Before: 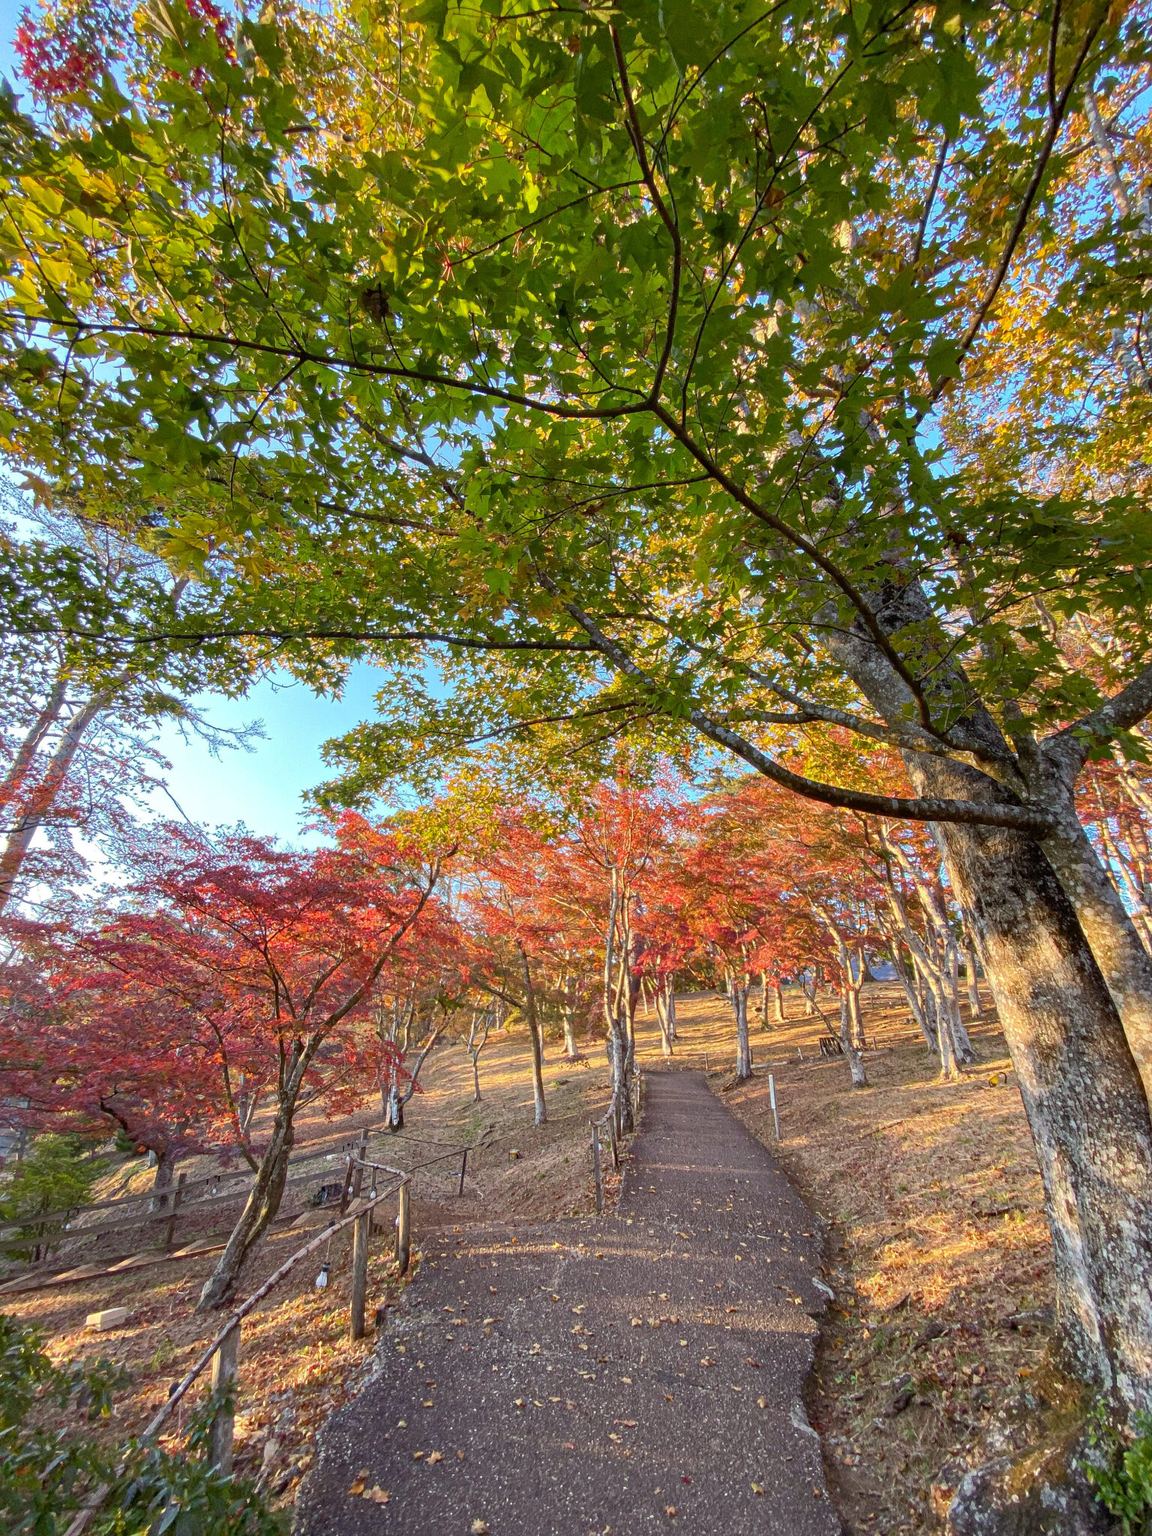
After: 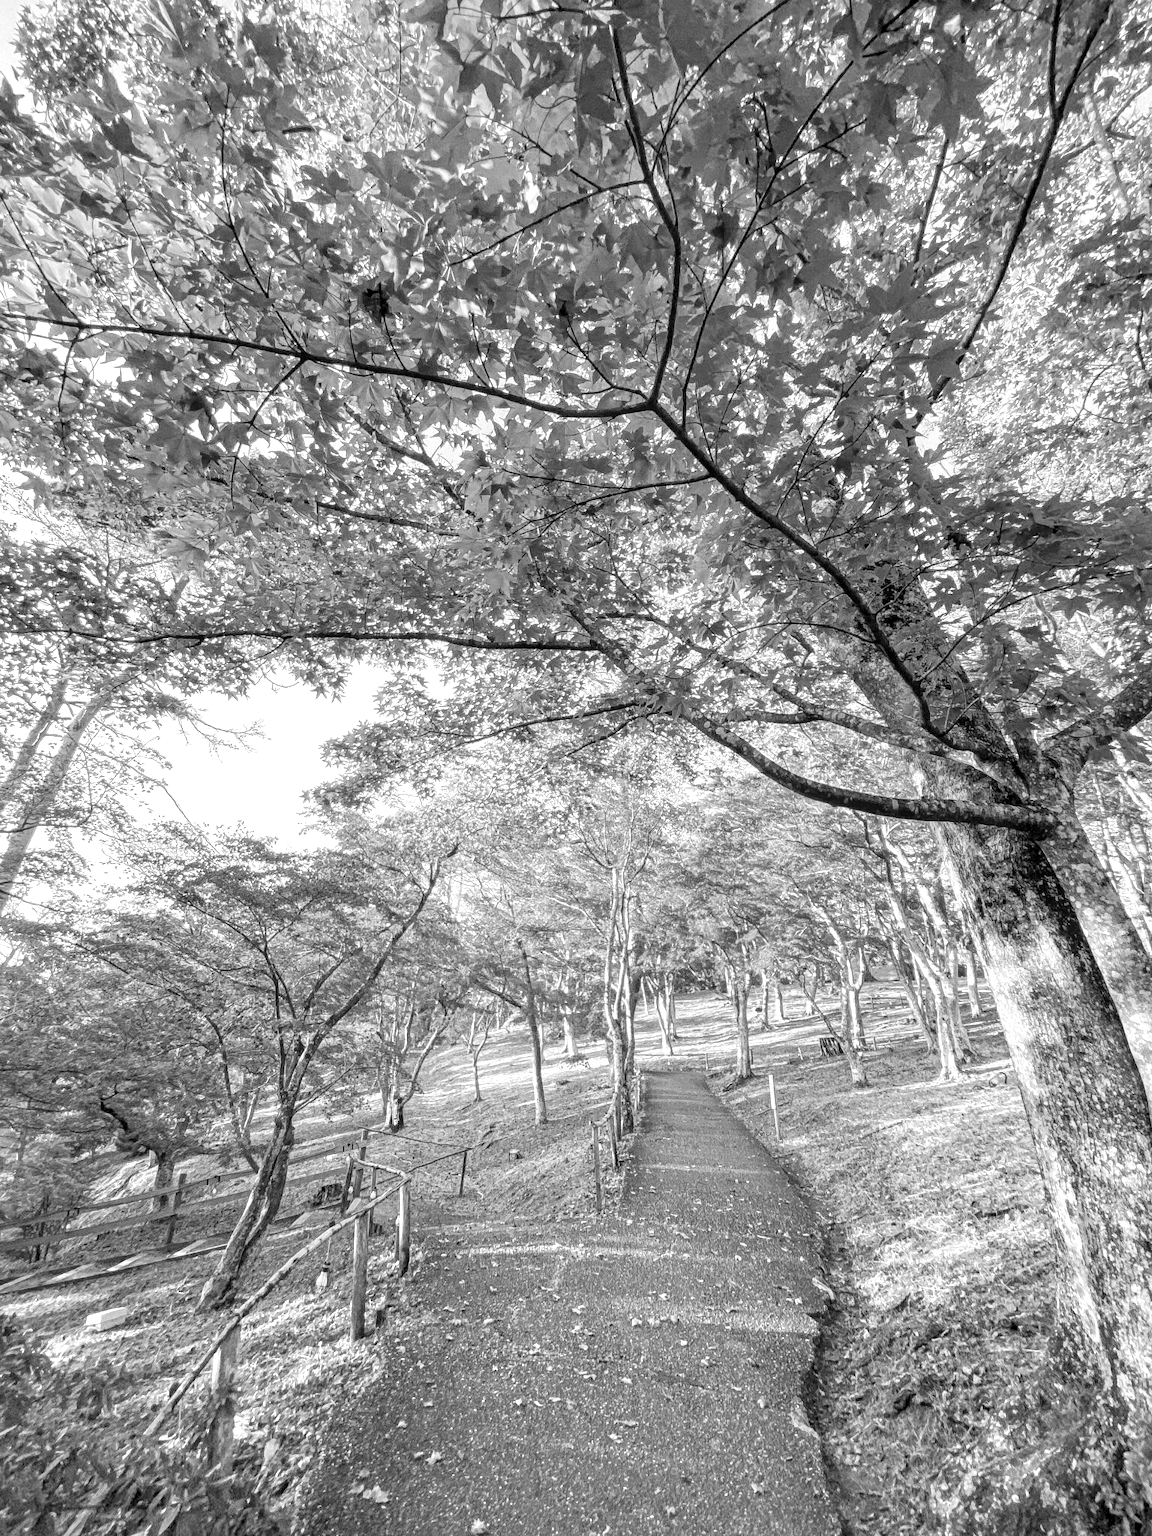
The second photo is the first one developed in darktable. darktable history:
exposure: exposure 0.6 EV, compensate highlight preservation false
local contrast: on, module defaults
monochrome: on, module defaults
tone curve: curves: ch0 [(0, 0.01) (0.052, 0.045) (0.136, 0.133) (0.29, 0.332) (0.453, 0.531) (0.676, 0.751) (0.89, 0.919) (1, 1)]; ch1 [(0, 0) (0.094, 0.081) (0.285, 0.299) (0.385, 0.403) (0.447, 0.429) (0.495, 0.496) (0.544, 0.552) (0.589, 0.612) (0.722, 0.728) (1, 1)]; ch2 [(0, 0) (0.257, 0.217) (0.43, 0.421) (0.498, 0.507) (0.531, 0.544) (0.56, 0.579) (0.625, 0.642) (1, 1)], color space Lab, independent channels, preserve colors none
